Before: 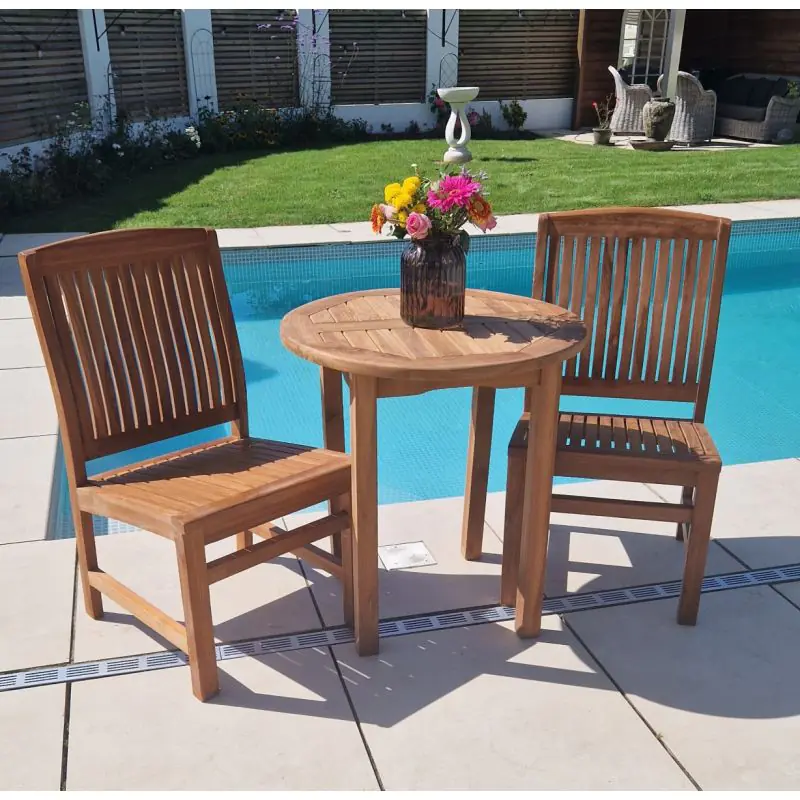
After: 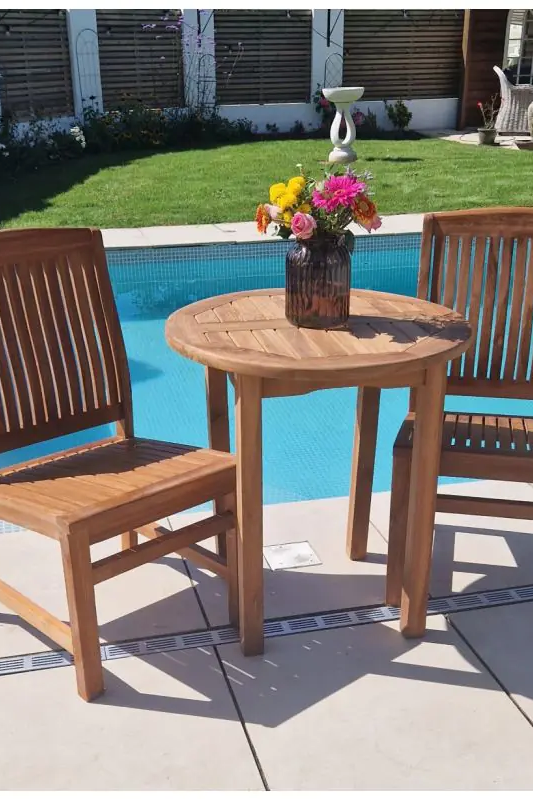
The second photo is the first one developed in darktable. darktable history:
contrast brightness saturation: contrast 0.05
crop and rotate: left 14.436%, right 18.898%
